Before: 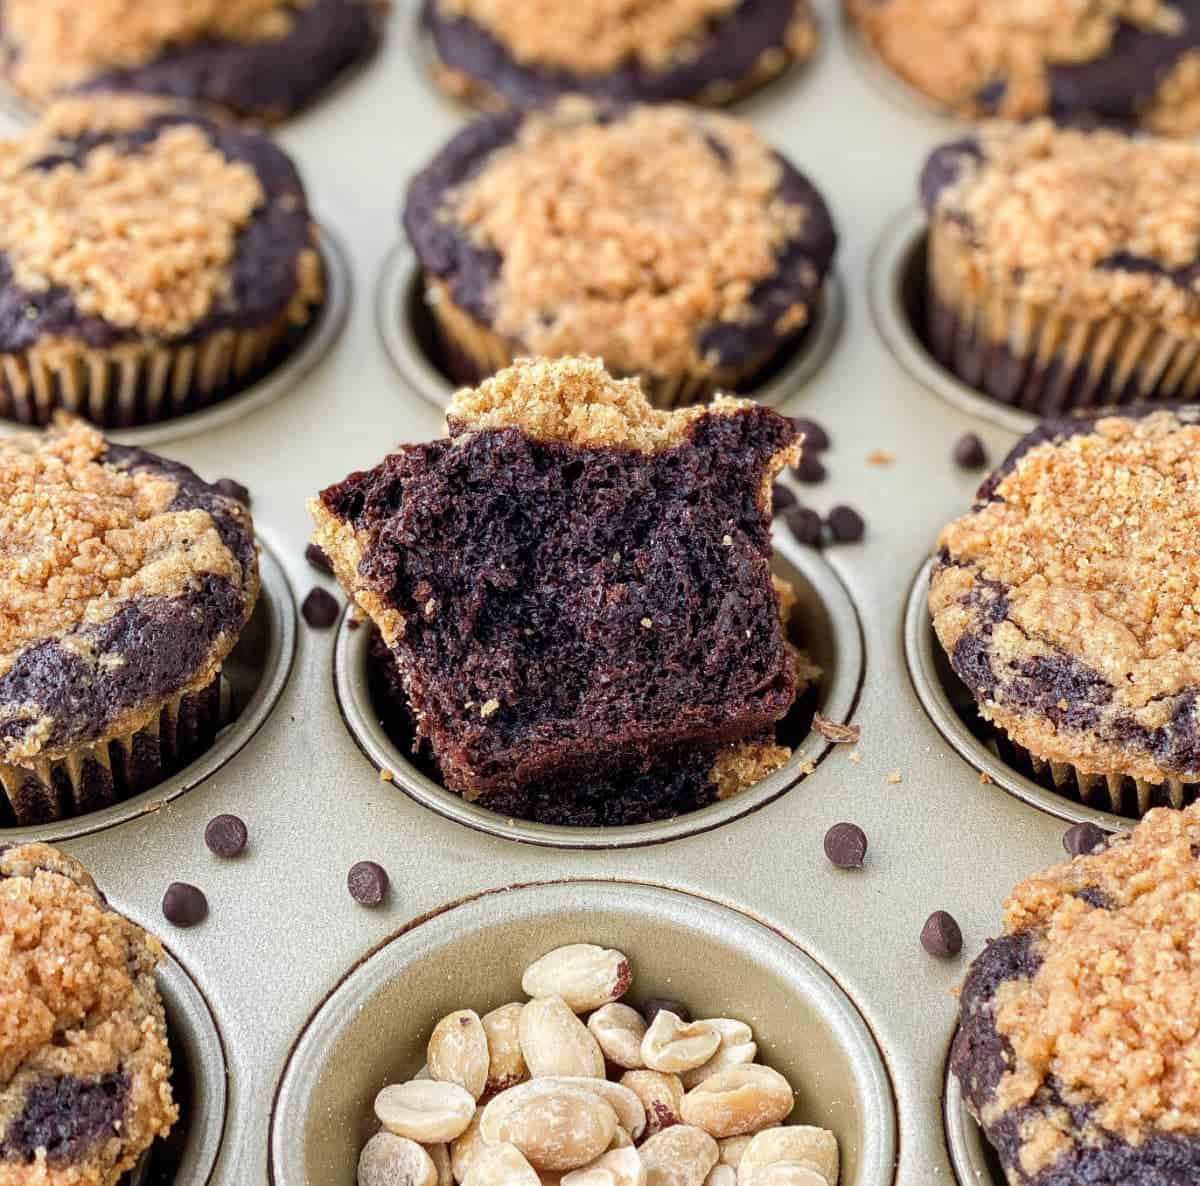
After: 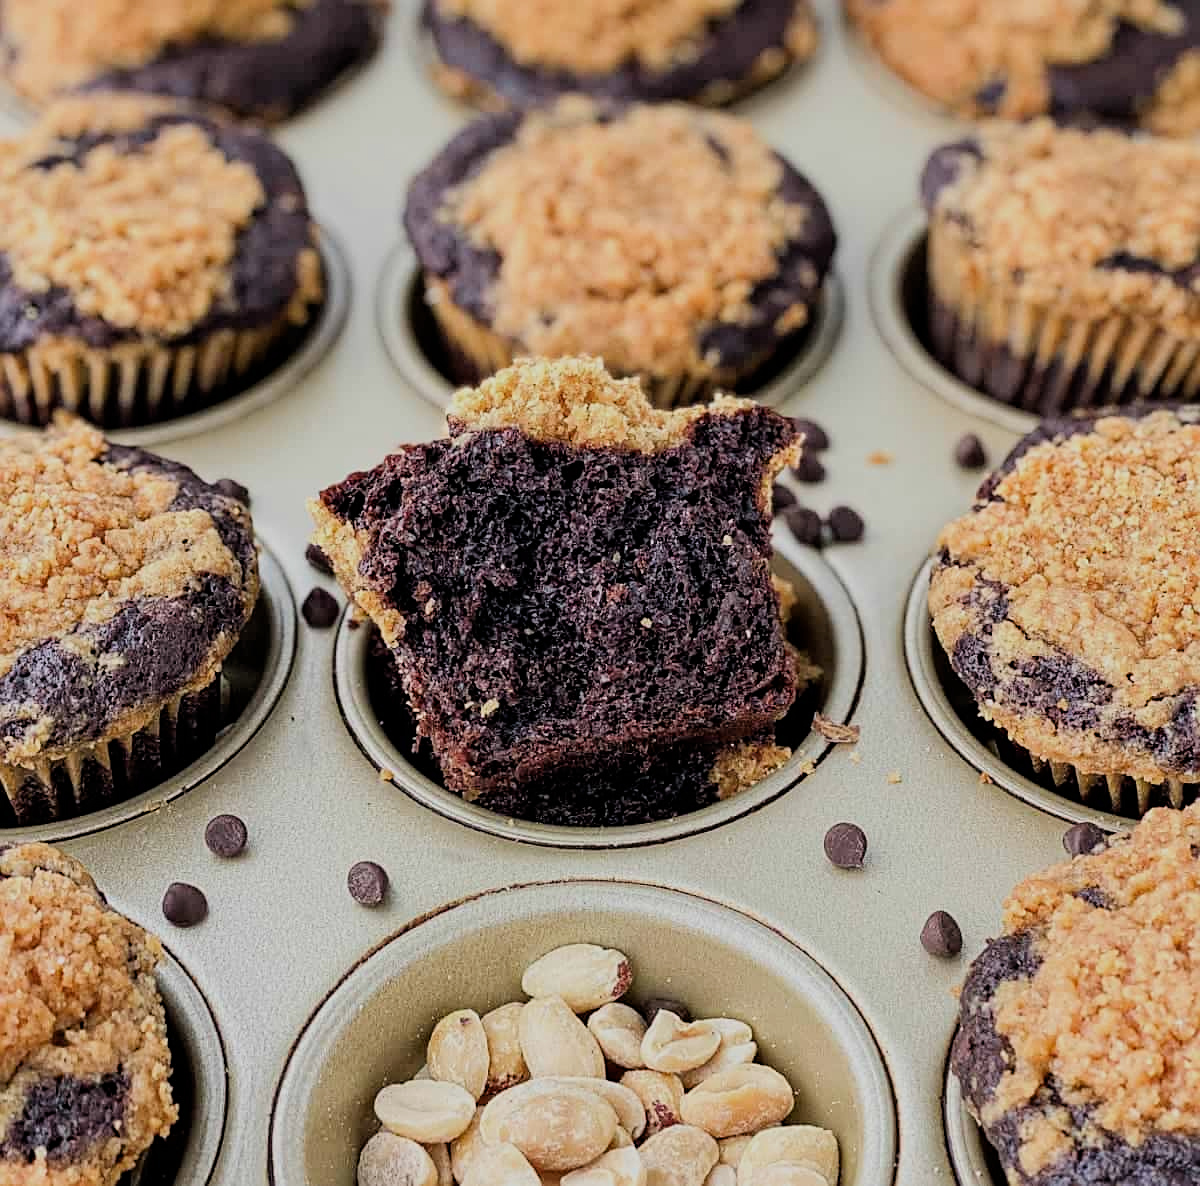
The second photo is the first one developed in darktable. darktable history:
filmic rgb: black relative exposure -7.48 EV, white relative exposure 4.83 EV, hardness 3.4, color science v6 (2022)
sharpen: on, module defaults
